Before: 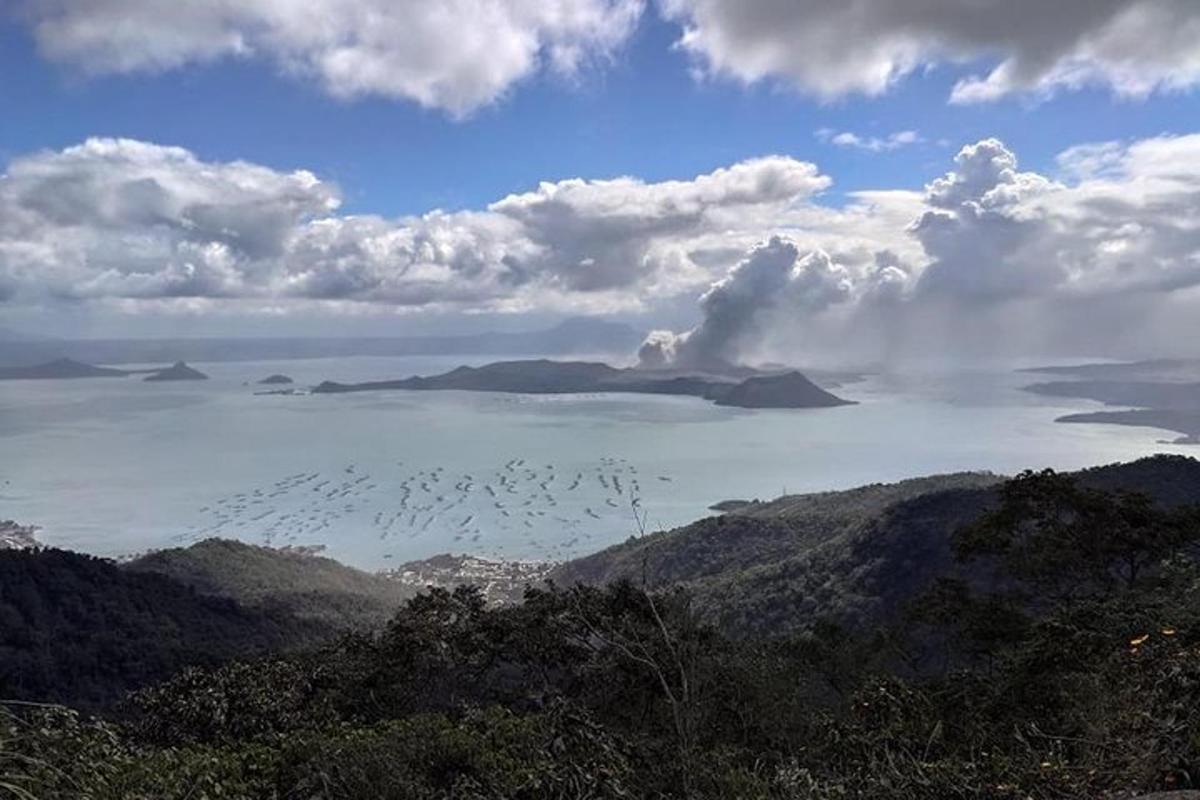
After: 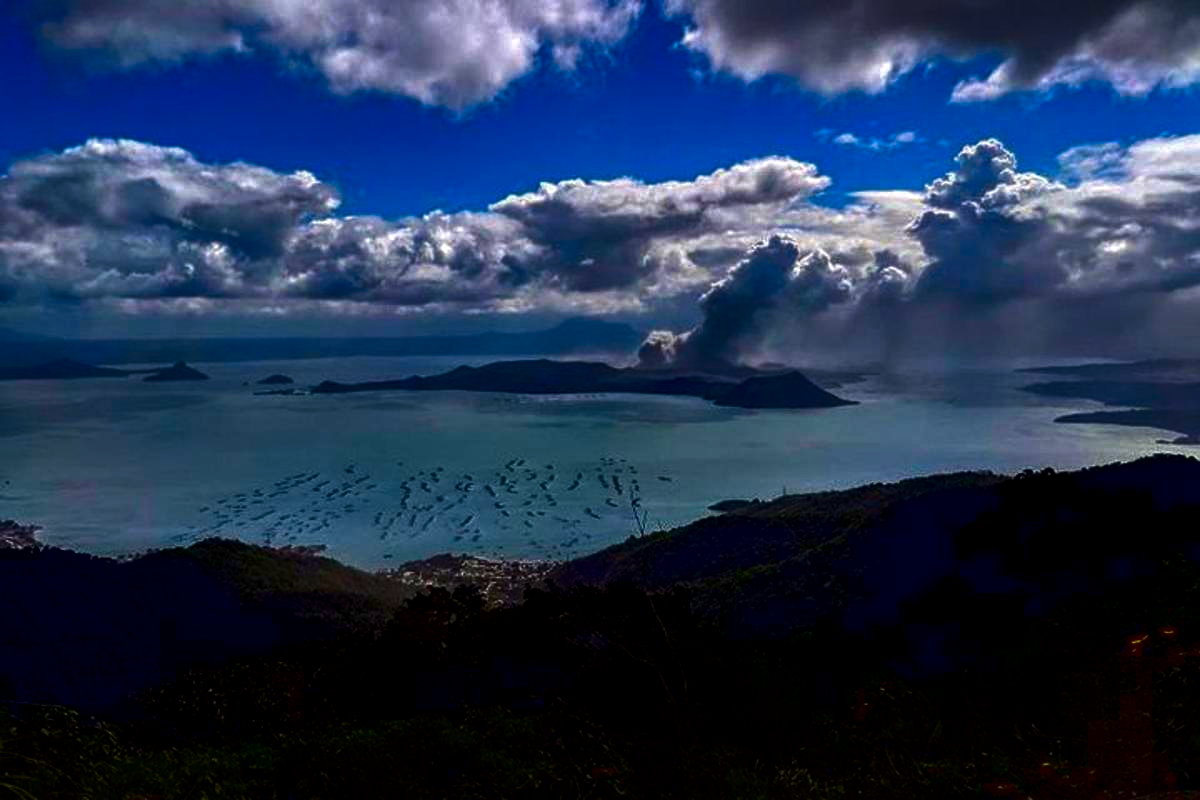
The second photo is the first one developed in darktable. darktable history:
local contrast: on, module defaults
velvia: on, module defaults
contrast brightness saturation: brightness -0.981, saturation 0.998
